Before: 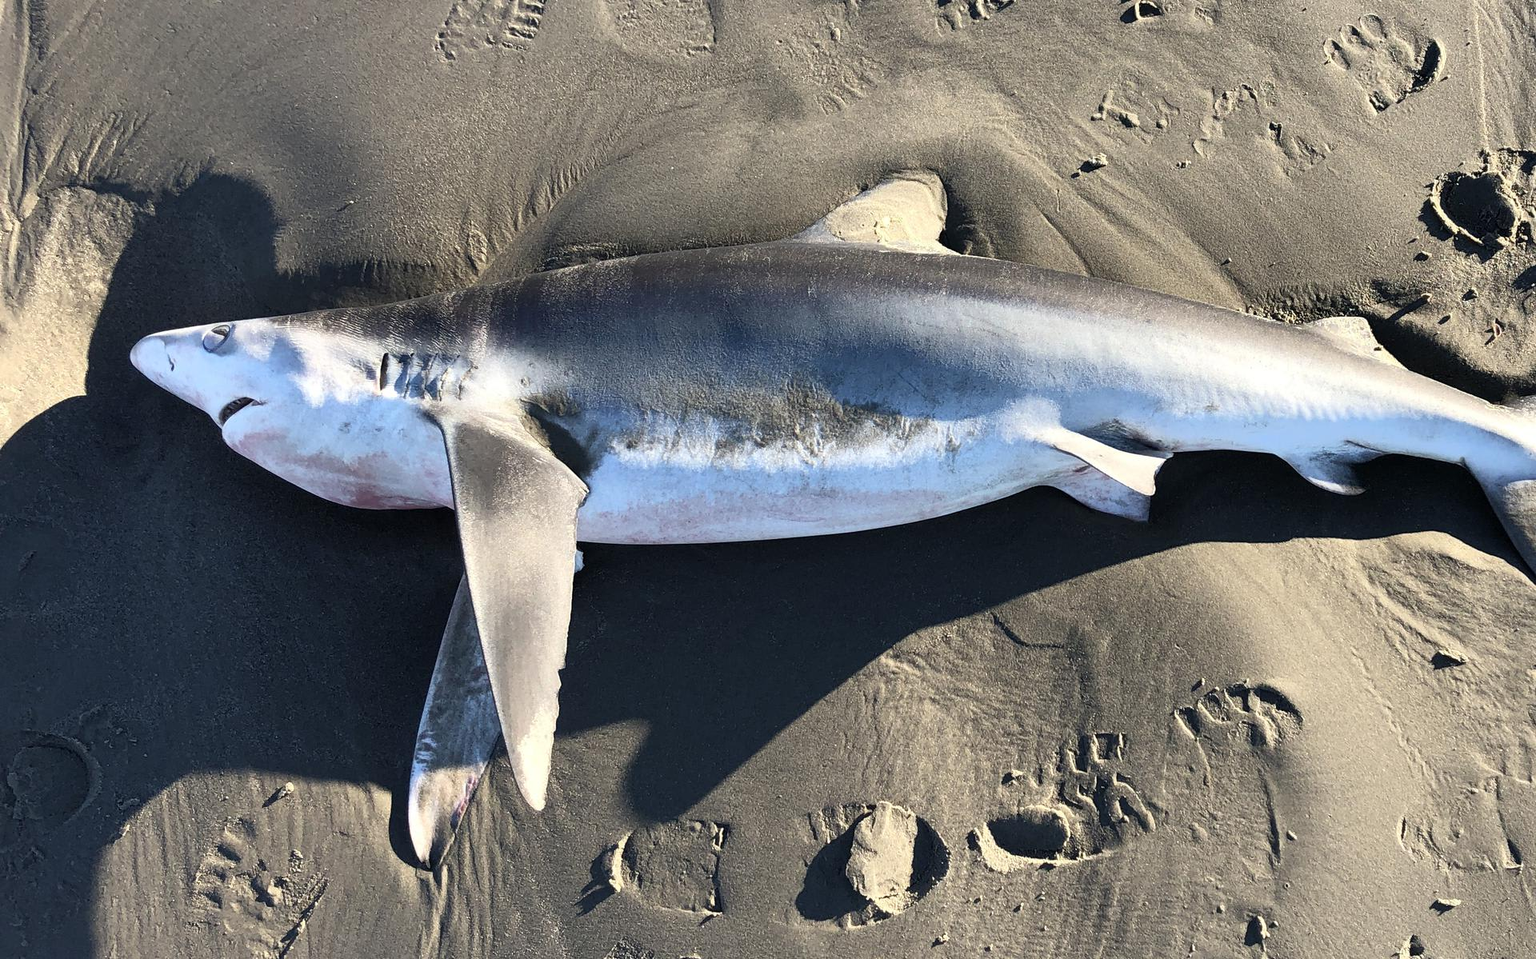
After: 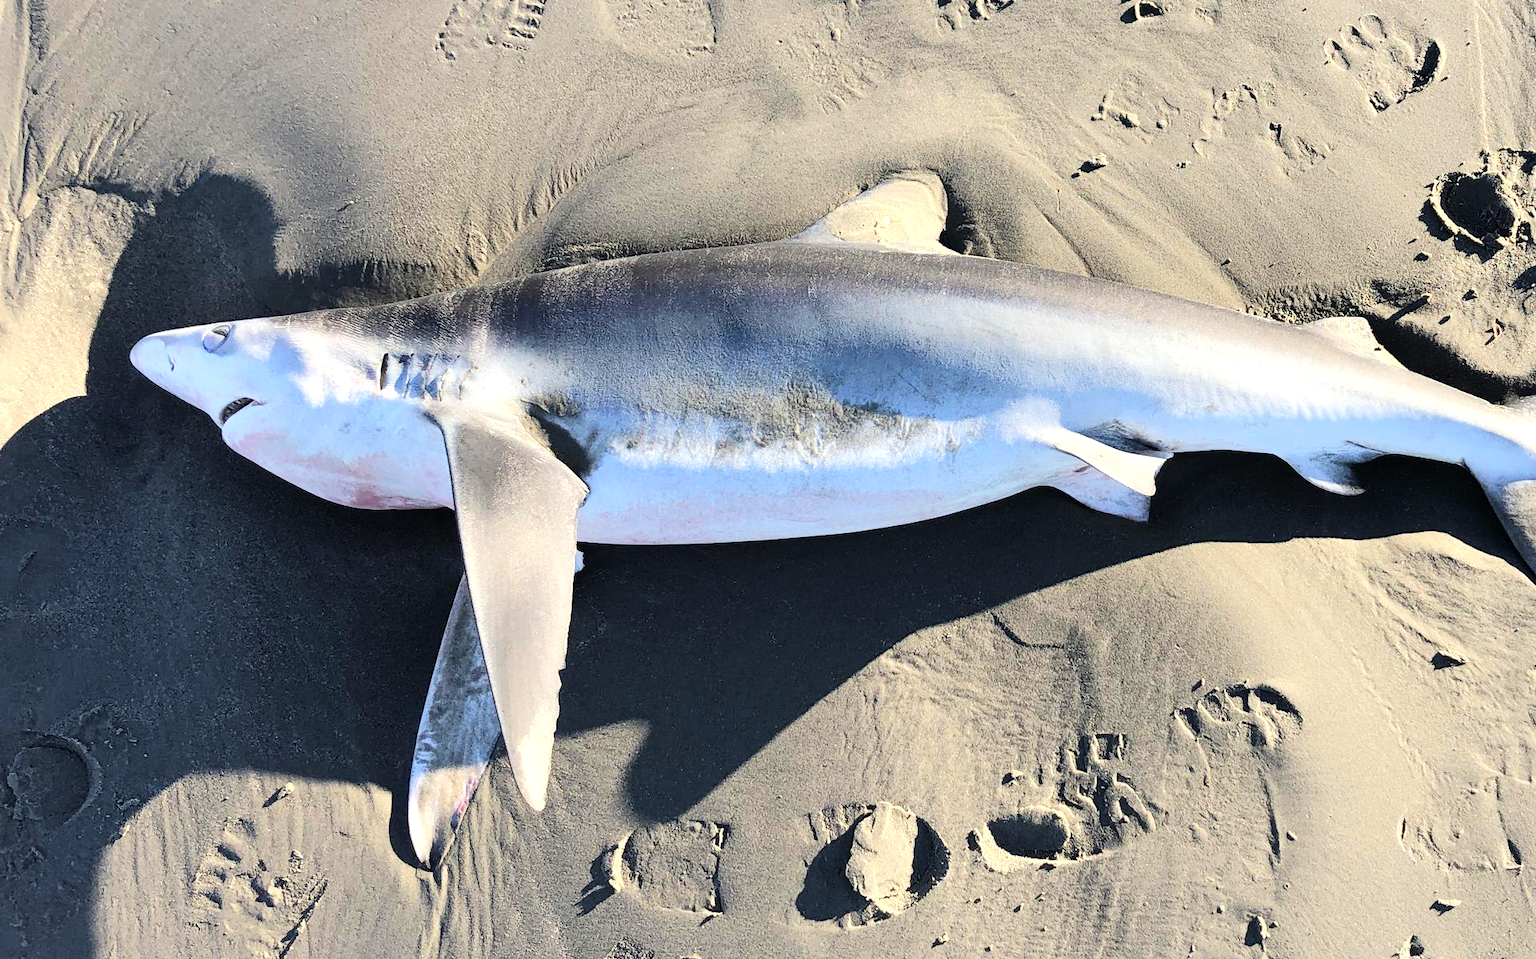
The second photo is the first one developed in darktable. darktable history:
tone equalizer: -7 EV 0.162 EV, -6 EV 0.574 EV, -5 EV 1.14 EV, -4 EV 1.34 EV, -3 EV 1.15 EV, -2 EV 0.6 EV, -1 EV 0.161 EV, edges refinement/feathering 500, mask exposure compensation -1.57 EV, preserve details no
